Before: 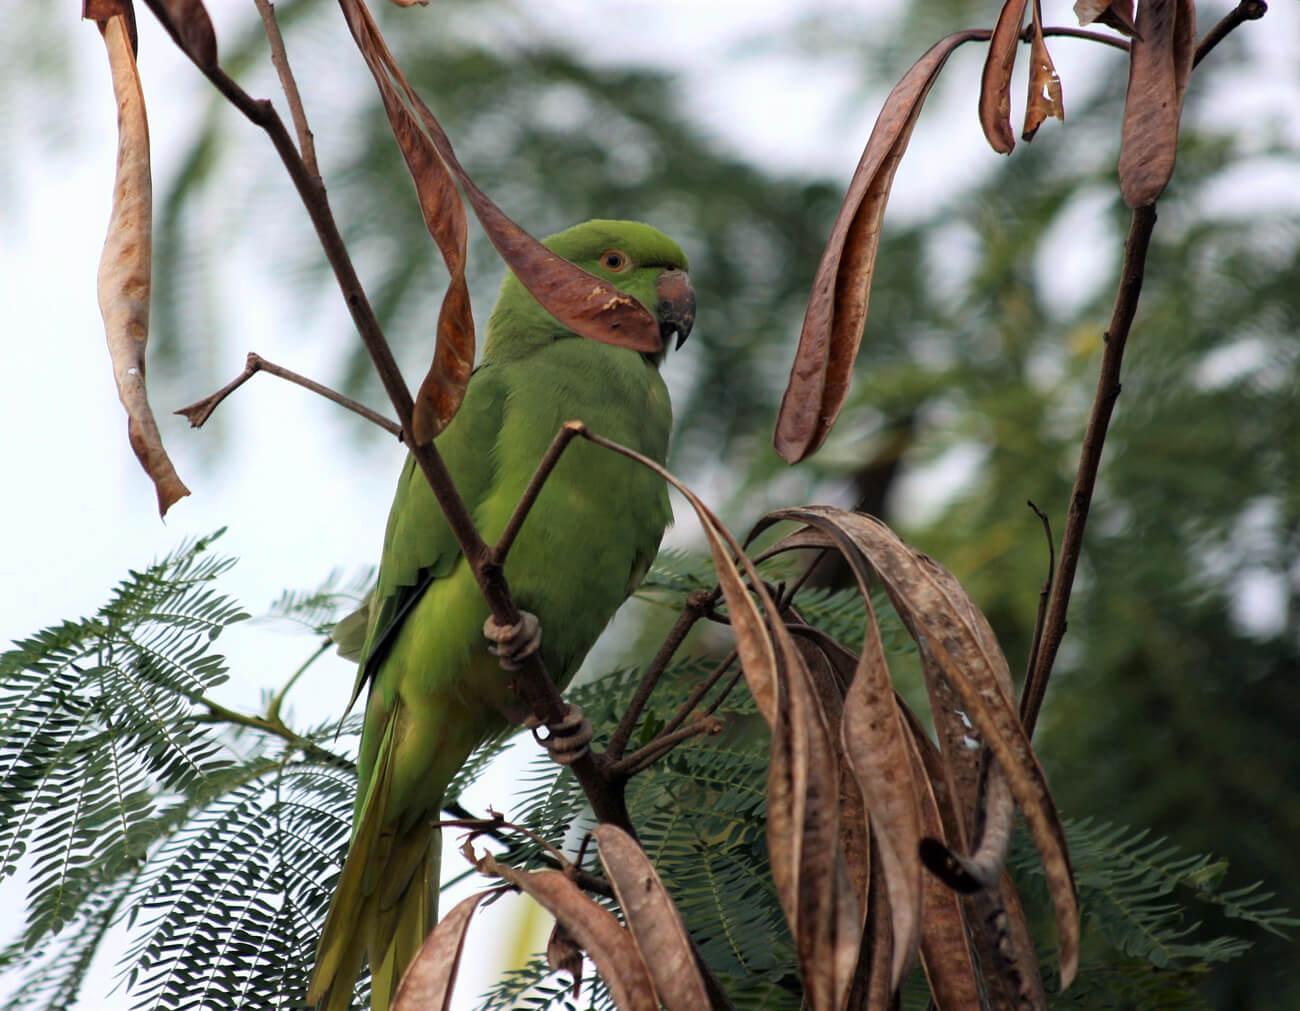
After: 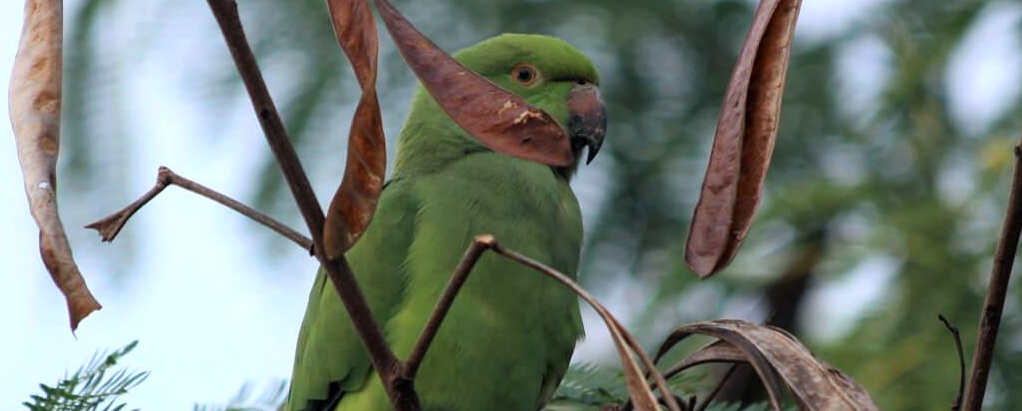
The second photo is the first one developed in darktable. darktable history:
crop: left 6.874%, top 18.473%, right 14.411%, bottom 40.585%
color calibration: x 0.366, y 0.379, temperature 4401.73 K
